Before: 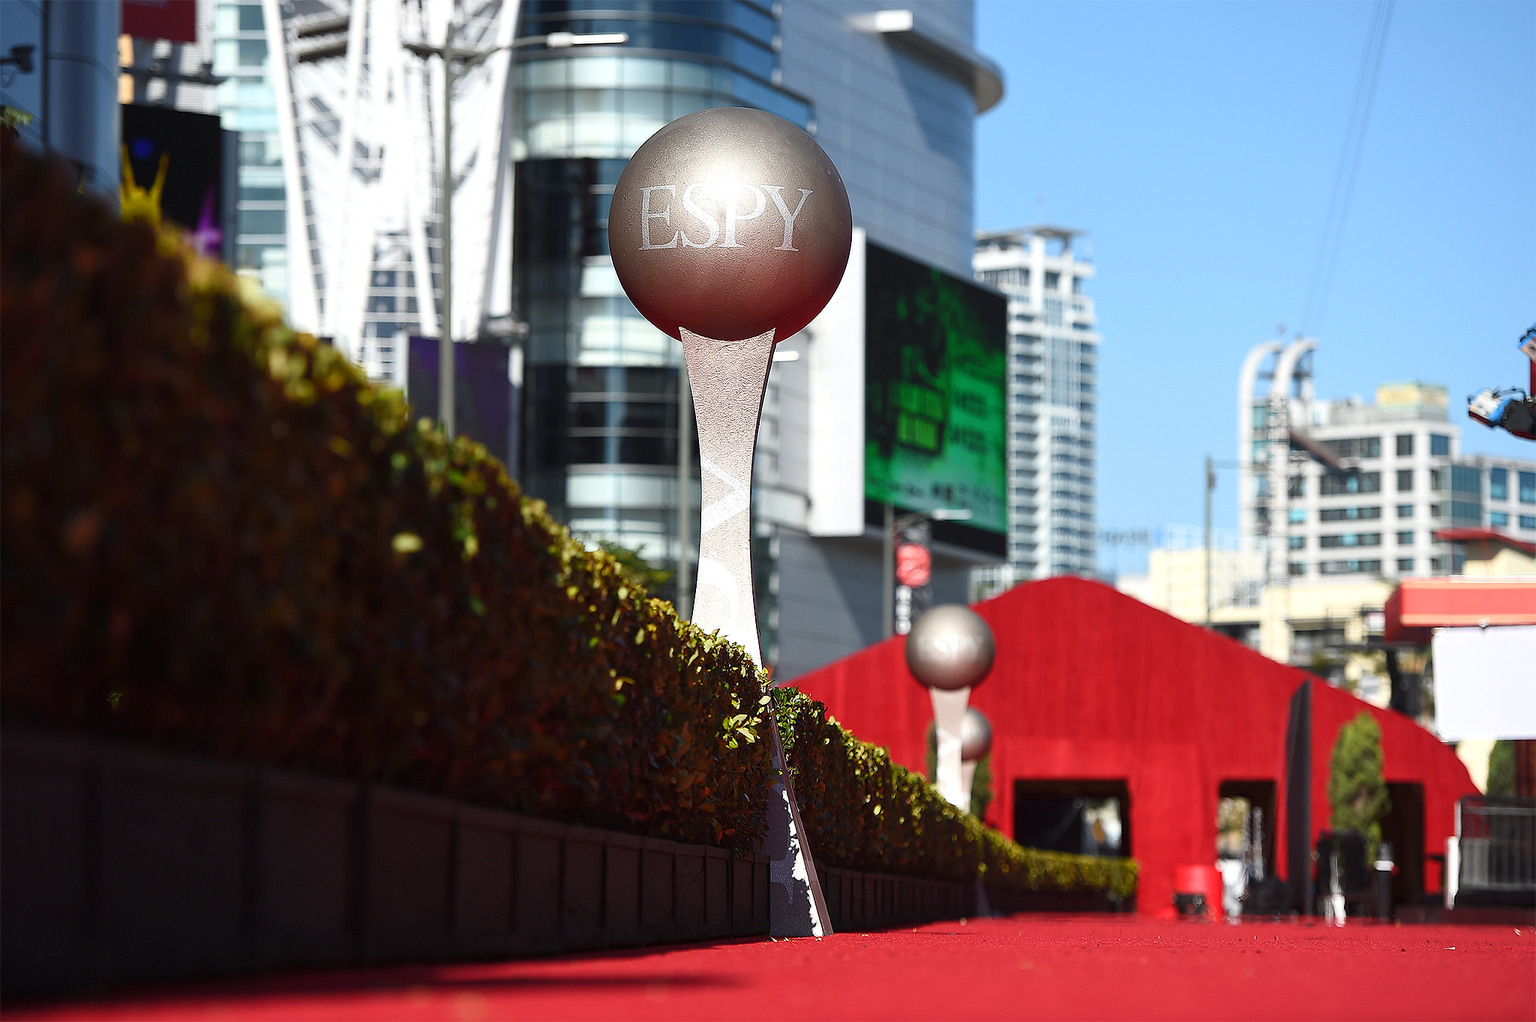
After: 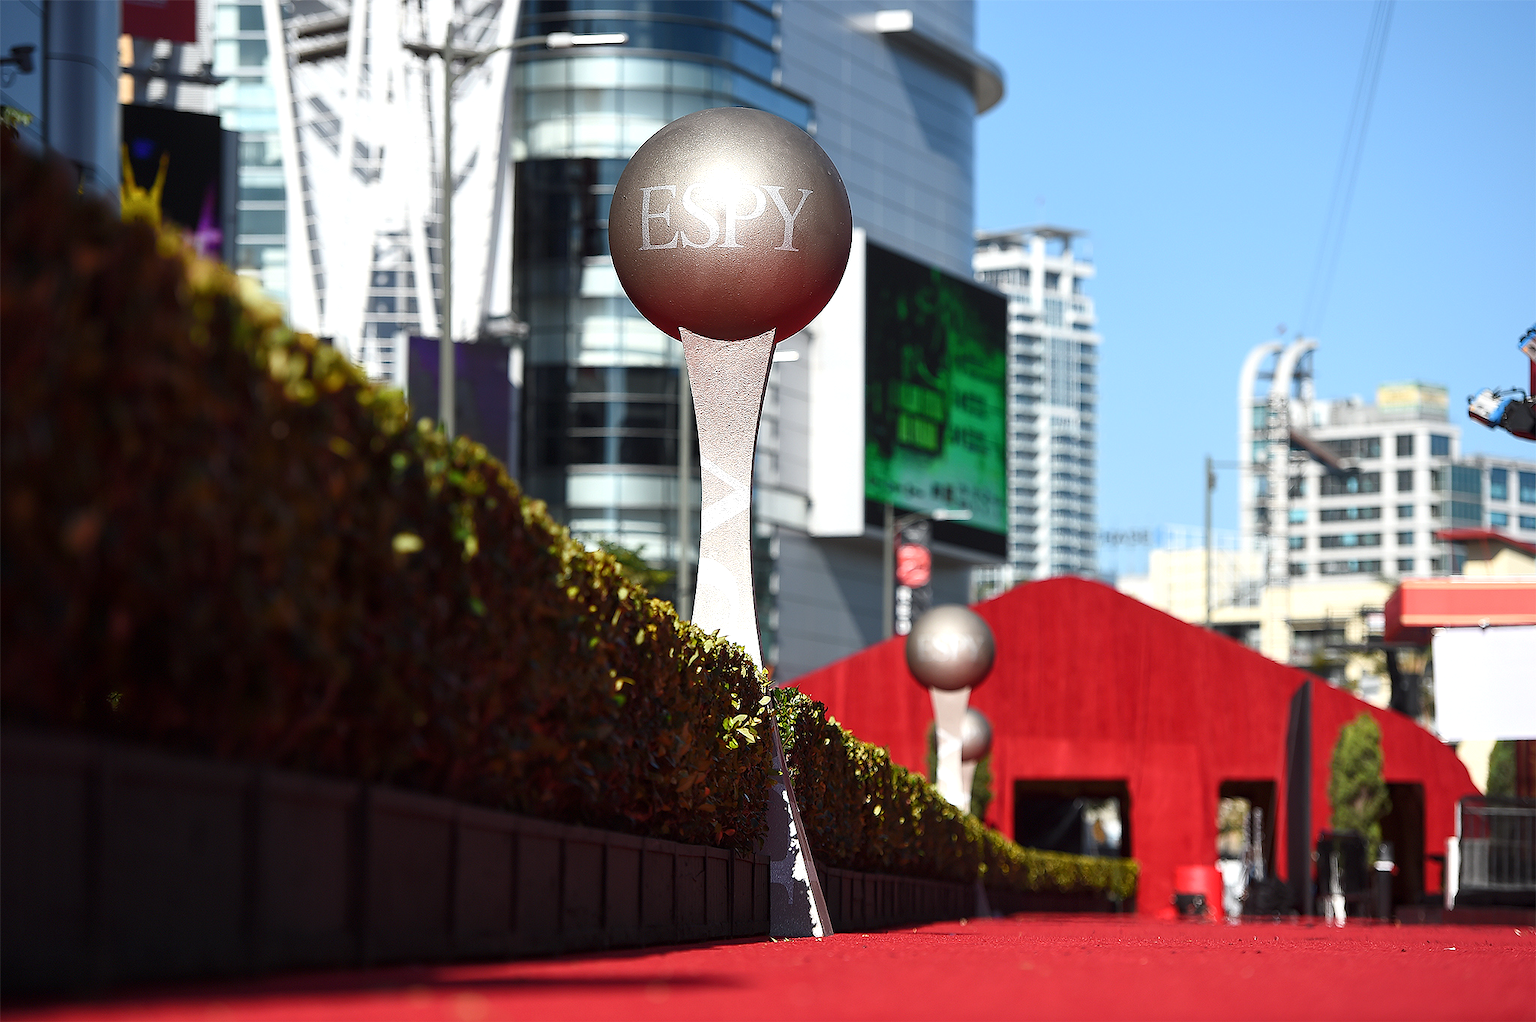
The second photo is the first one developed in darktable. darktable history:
local contrast: highlights 105%, shadows 99%, detail 120%, midtone range 0.2
